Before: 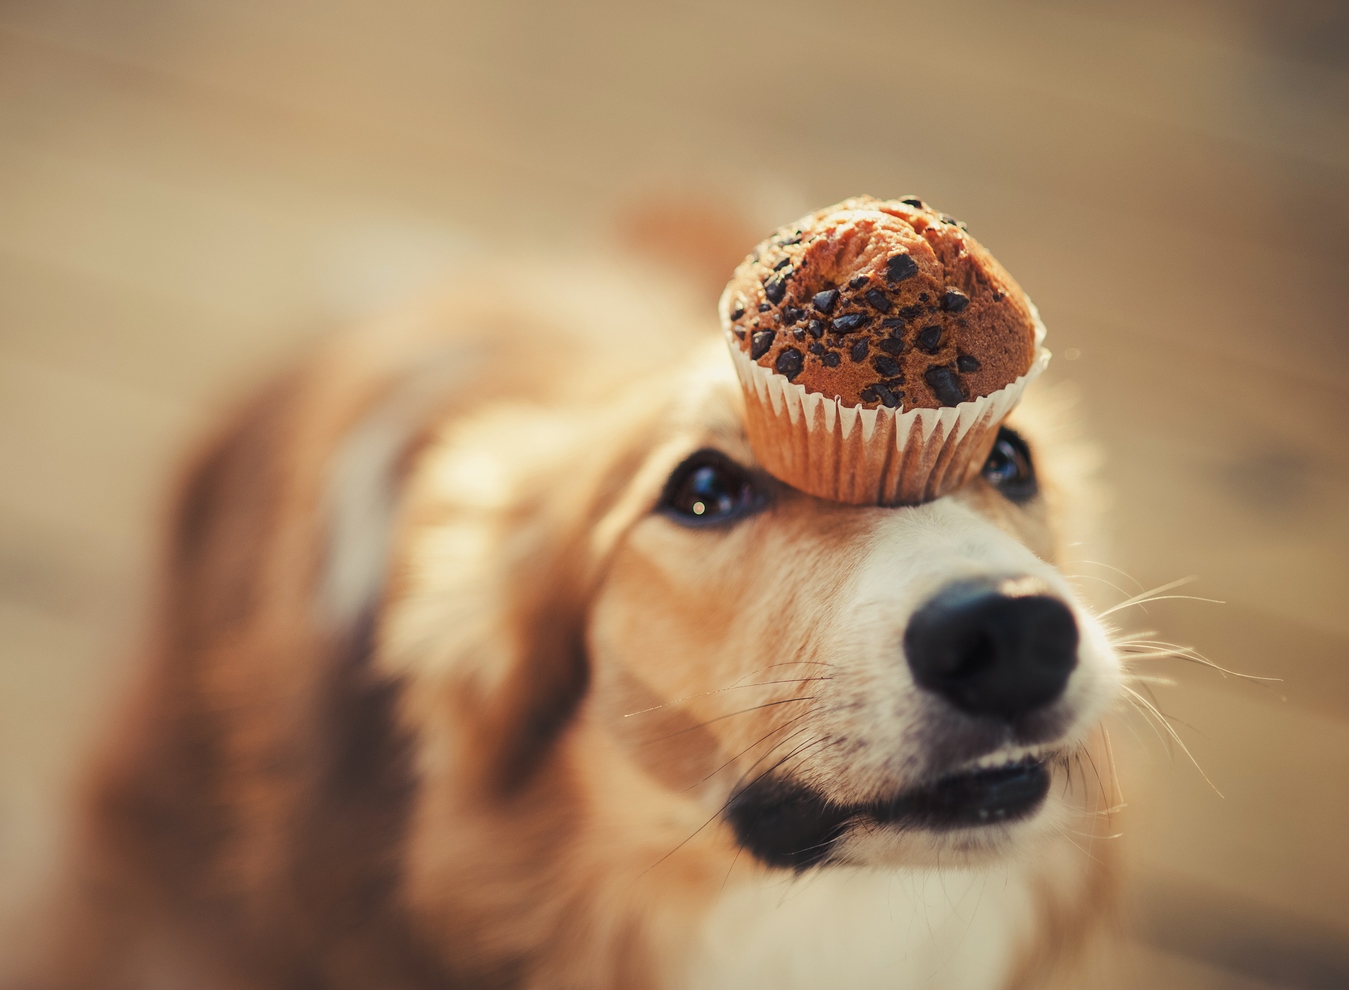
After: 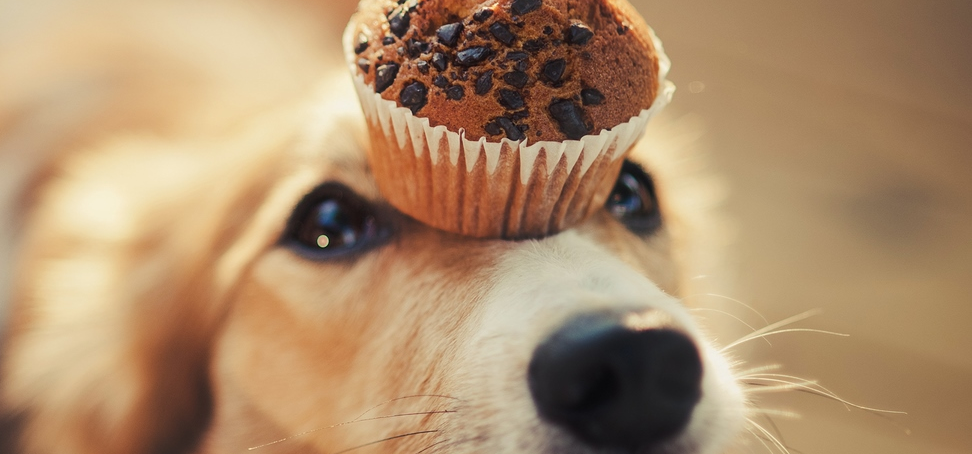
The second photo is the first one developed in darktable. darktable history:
exposure: compensate highlight preservation false
crop and rotate: left 27.938%, top 27.046%, bottom 27.046%
